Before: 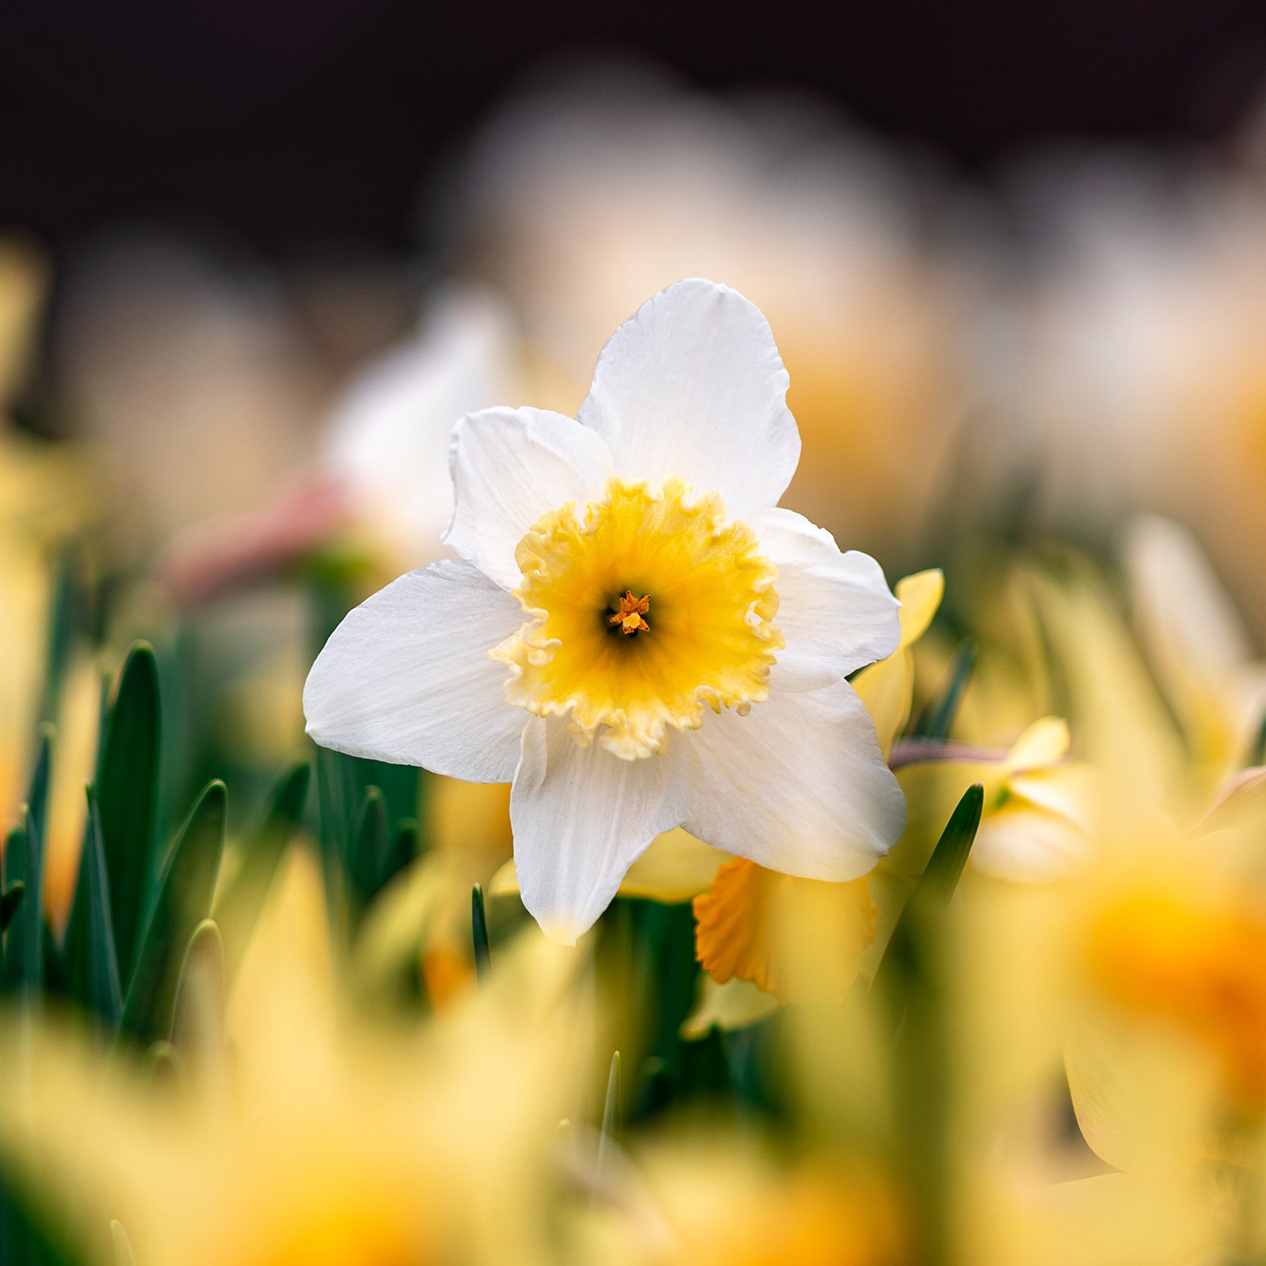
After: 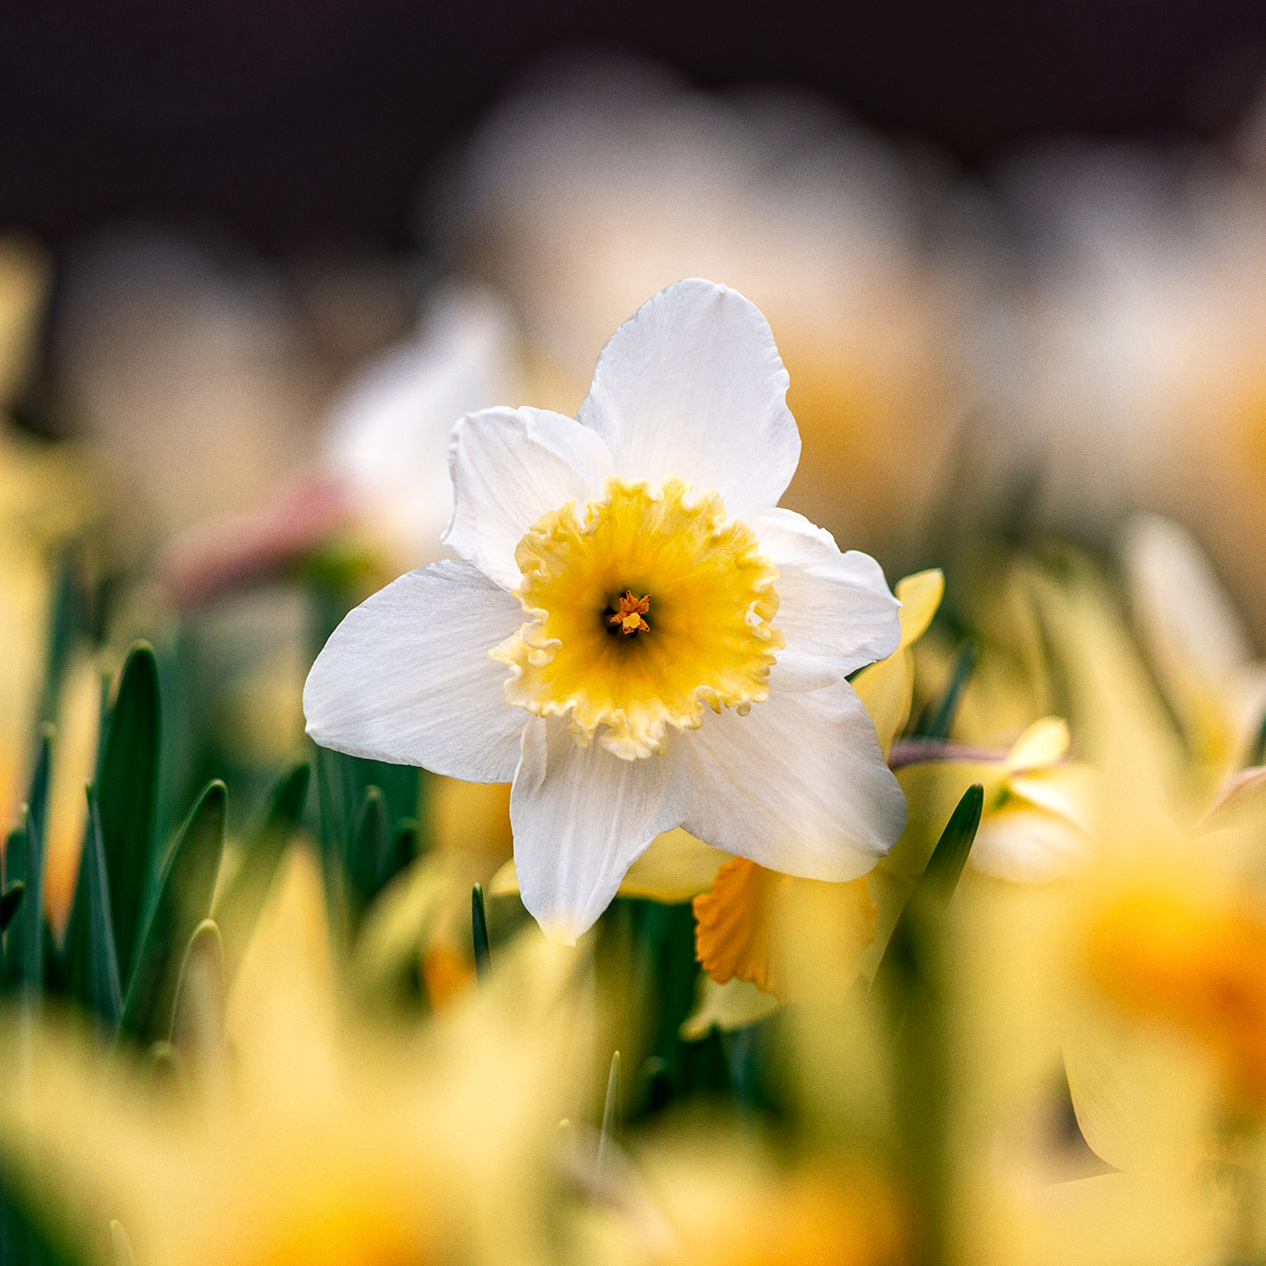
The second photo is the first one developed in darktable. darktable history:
local contrast: on, module defaults
grain: coarseness 0.09 ISO, strength 16.61%
